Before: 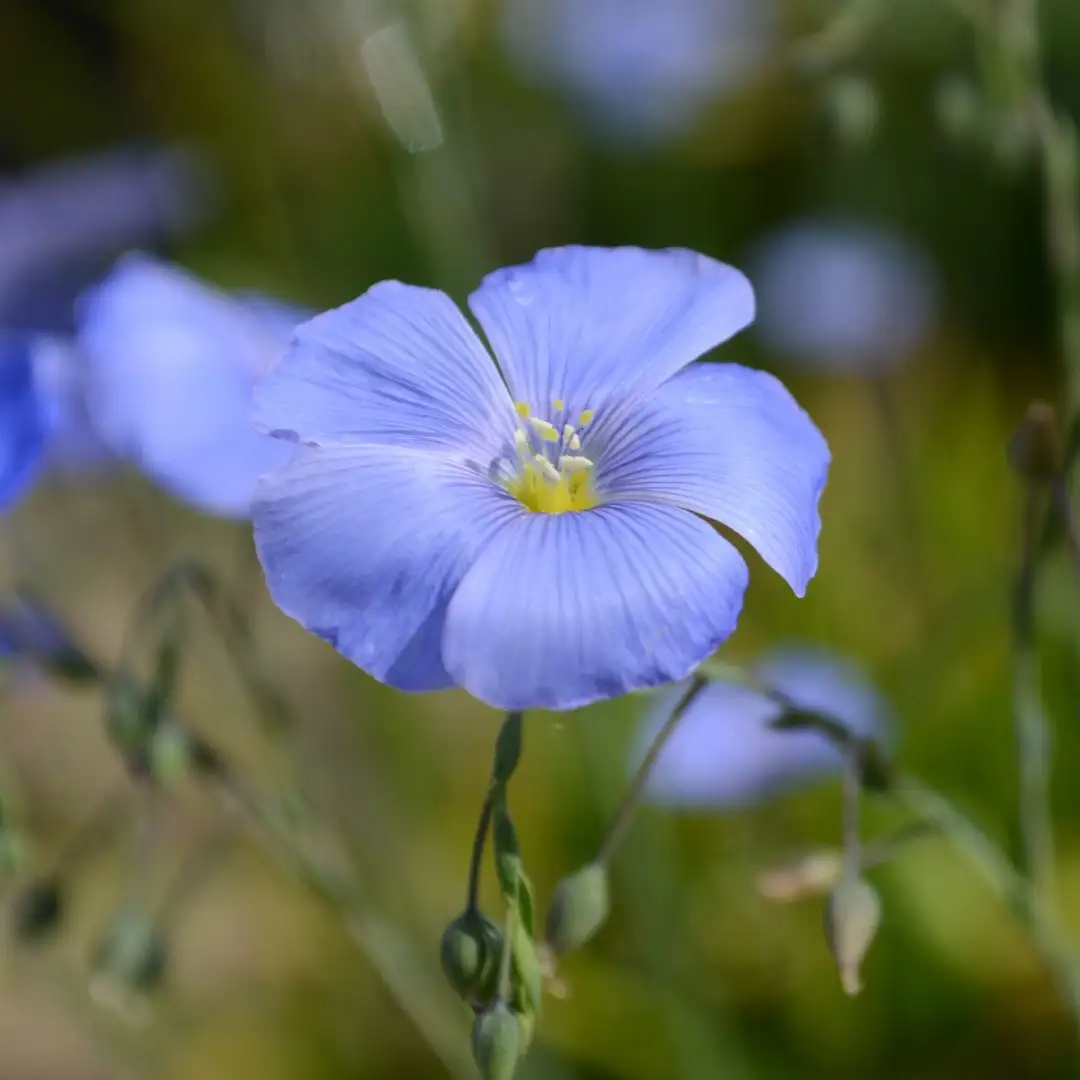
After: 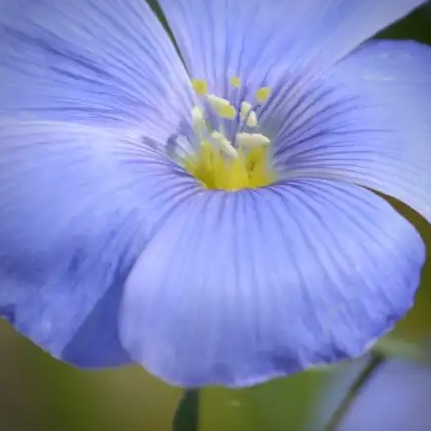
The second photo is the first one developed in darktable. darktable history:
vignetting: saturation 0, unbound false
crop: left 30%, top 30%, right 30%, bottom 30%
